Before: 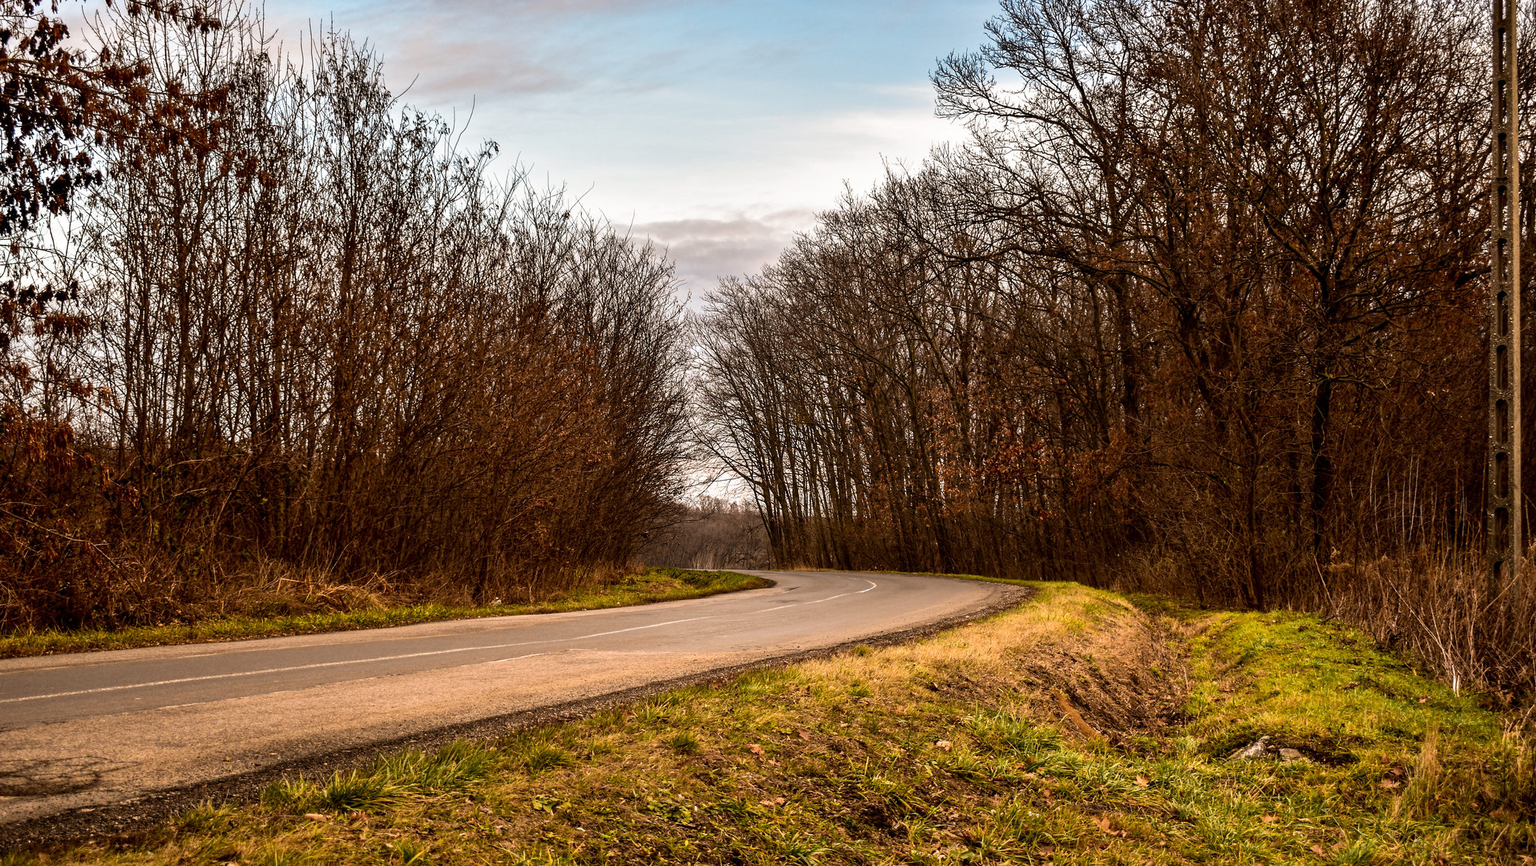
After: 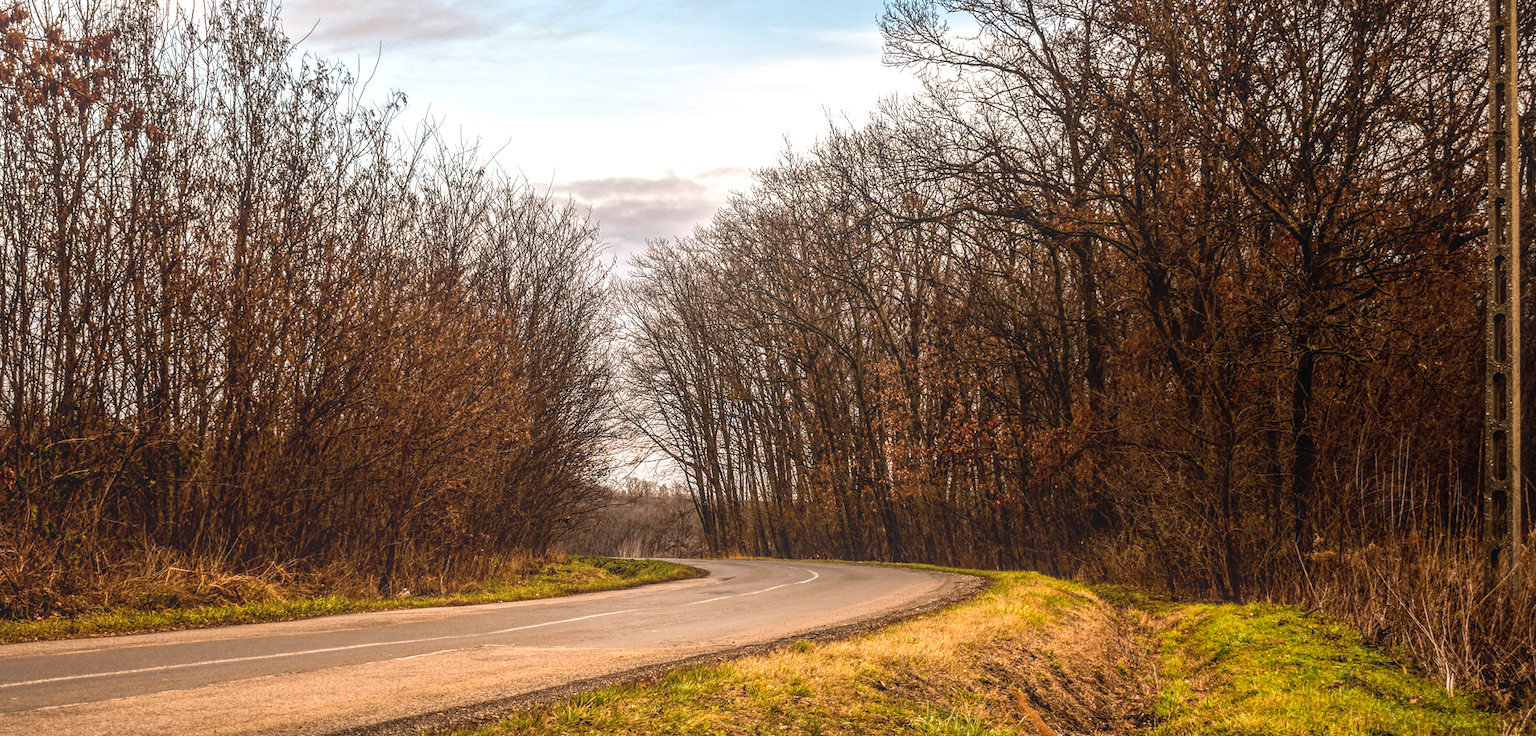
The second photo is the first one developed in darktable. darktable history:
tone equalizer: -8 EV -0.407 EV, -7 EV -0.429 EV, -6 EV -0.344 EV, -5 EV -0.191 EV, -3 EV 0.223 EV, -2 EV 0.338 EV, -1 EV 0.412 EV, +0 EV 0.428 EV, mask exposure compensation -0.505 EV
local contrast: highlights 72%, shadows 22%, midtone range 0.193
crop: left 8.173%, top 6.577%, bottom 15.27%
